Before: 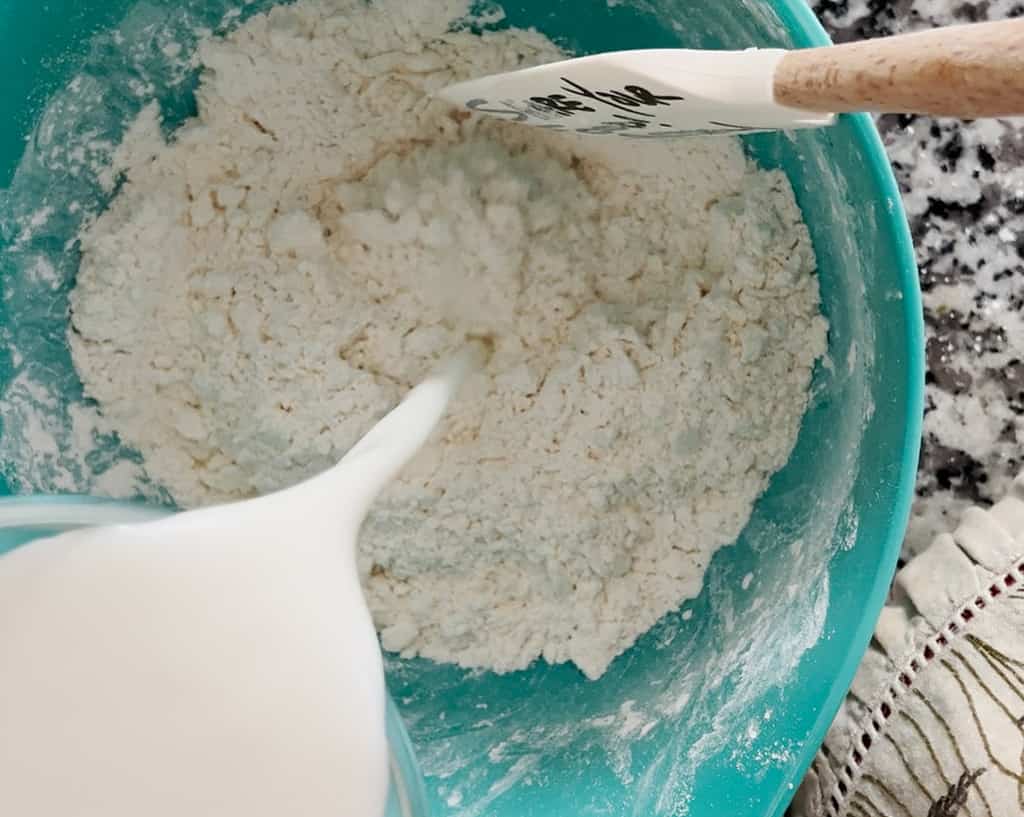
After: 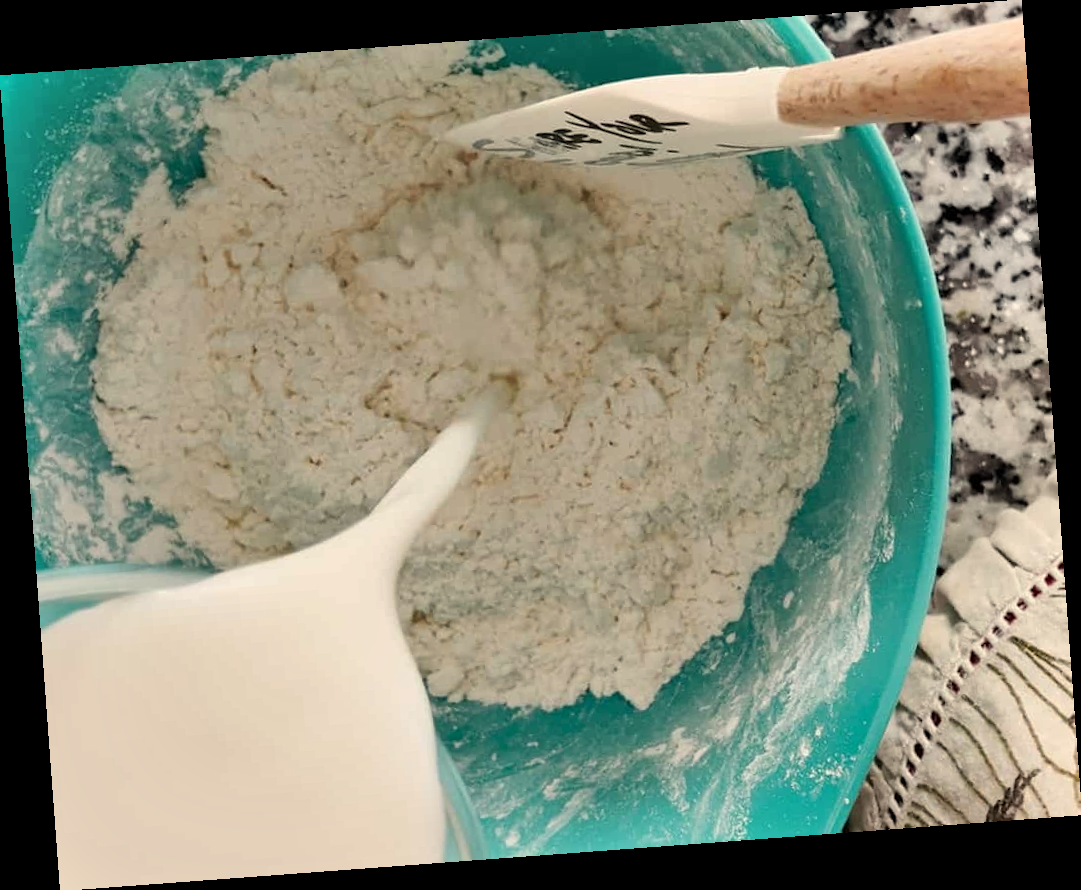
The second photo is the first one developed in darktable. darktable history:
shadows and highlights: low approximation 0.01, soften with gaussian
white balance: red 1.045, blue 0.932
rotate and perspective: rotation -4.25°, automatic cropping off
